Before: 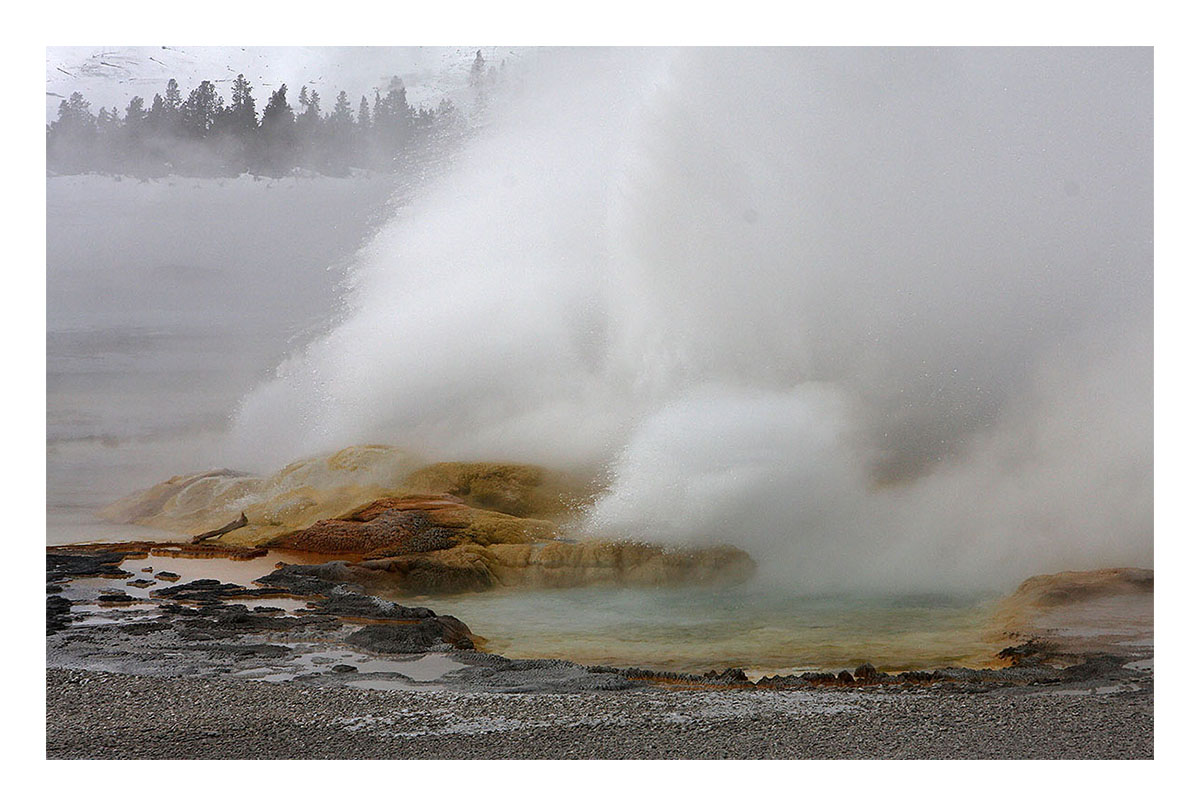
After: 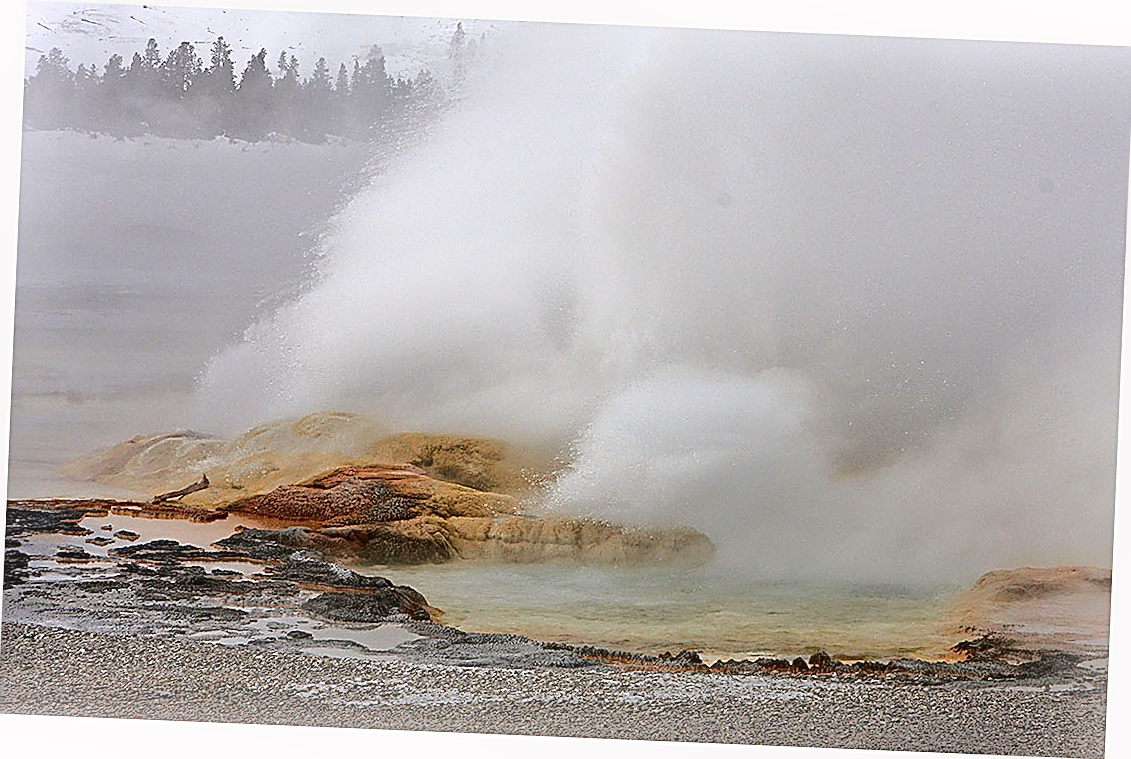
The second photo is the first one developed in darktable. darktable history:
tone curve: curves: ch0 [(0.003, 0.015) (0.104, 0.07) (0.239, 0.201) (0.327, 0.317) (0.401, 0.443) (0.495, 0.55) (0.65, 0.68) (0.832, 0.858) (1, 0.977)]; ch1 [(0, 0) (0.161, 0.092) (0.35, 0.33) (0.379, 0.401) (0.447, 0.476) (0.495, 0.499) (0.515, 0.518) (0.55, 0.557) (0.621, 0.615) (0.718, 0.734) (1, 1)]; ch2 [(0, 0) (0.359, 0.372) (0.437, 0.437) (0.502, 0.501) (0.534, 0.537) (0.599, 0.586) (1, 1)], color space Lab, independent channels, preserve colors none
crop and rotate: angle -2.38°
bloom: size 9%, threshold 100%, strength 7%
sharpen: amount 1
exposure: exposure 0.943 EV, compensate highlight preservation false
tone equalizer: -8 EV -0.002 EV, -7 EV 0.005 EV, -6 EV -0.008 EV, -5 EV 0.007 EV, -4 EV -0.042 EV, -3 EV -0.233 EV, -2 EV -0.662 EV, -1 EV -0.983 EV, +0 EV -0.969 EV, smoothing diameter 2%, edges refinement/feathering 20, mask exposure compensation -1.57 EV, filter diffusion 5
